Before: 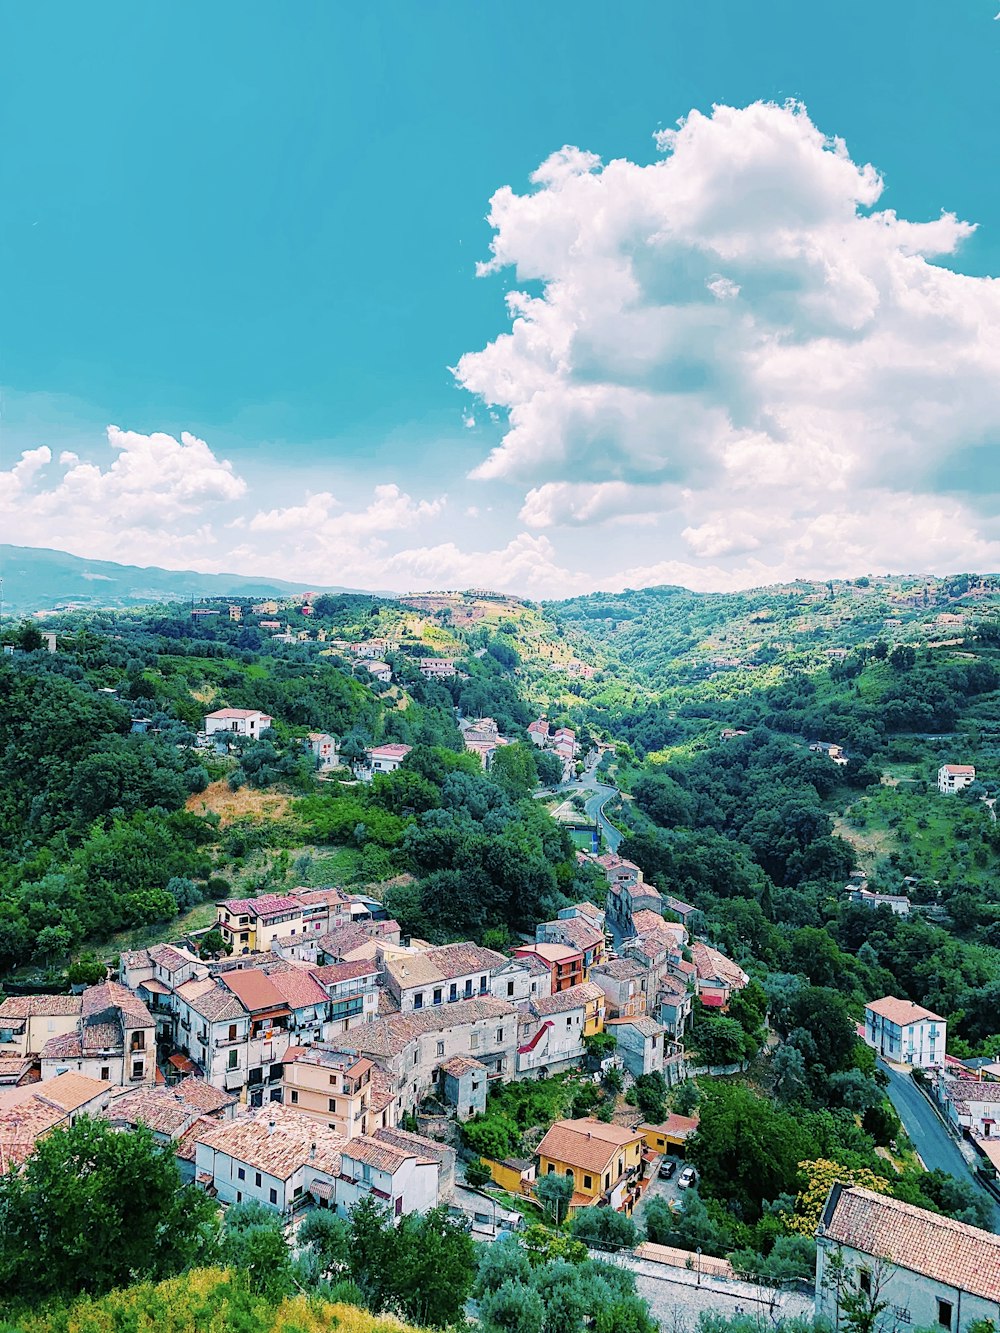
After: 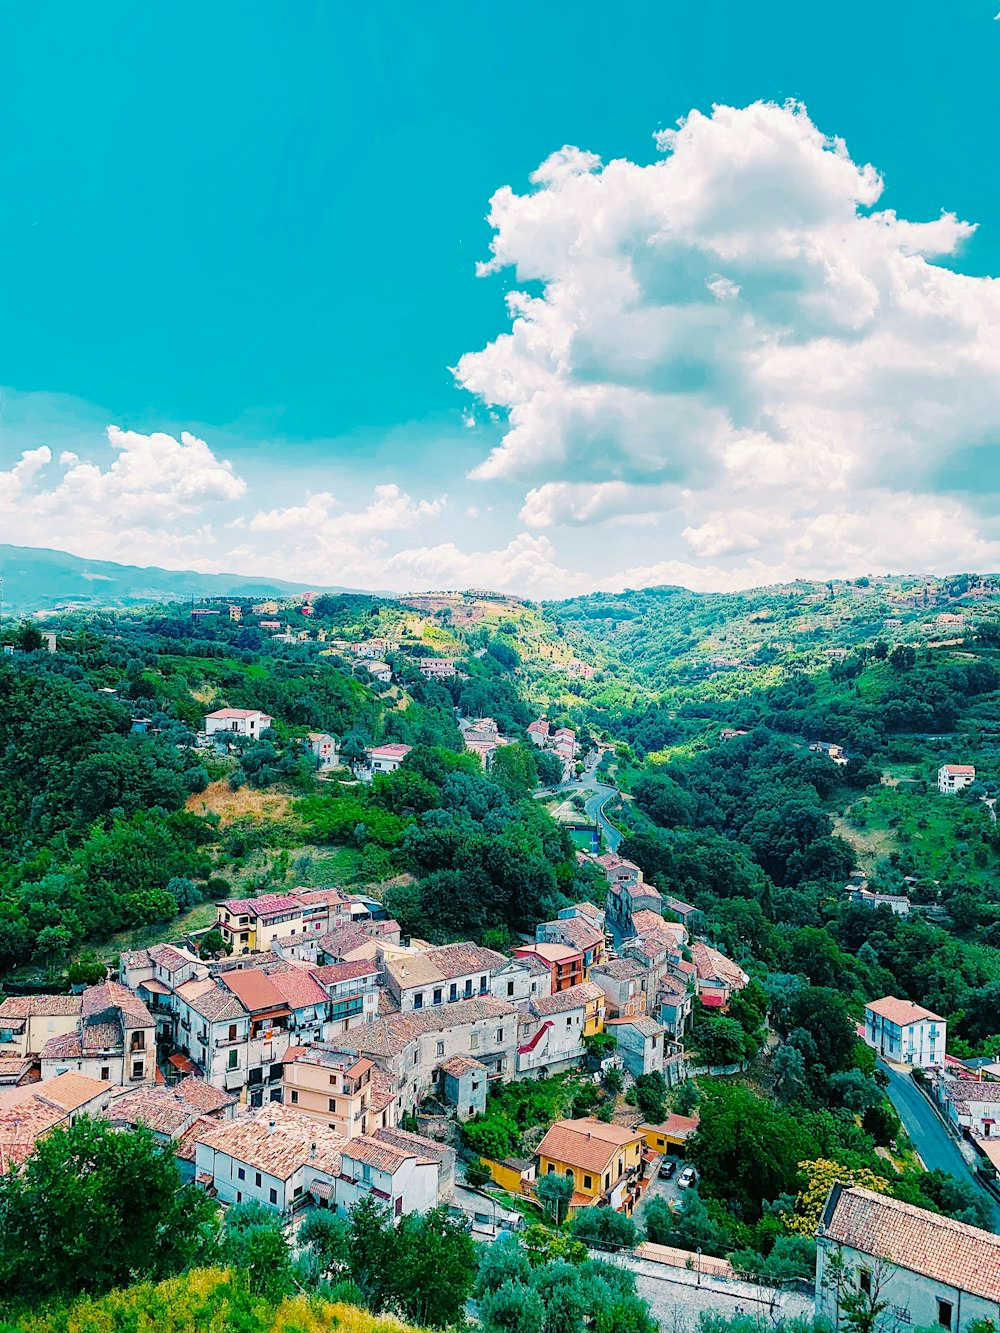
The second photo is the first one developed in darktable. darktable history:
color correction: highlights a* -2.65, highlights b* 2.54
